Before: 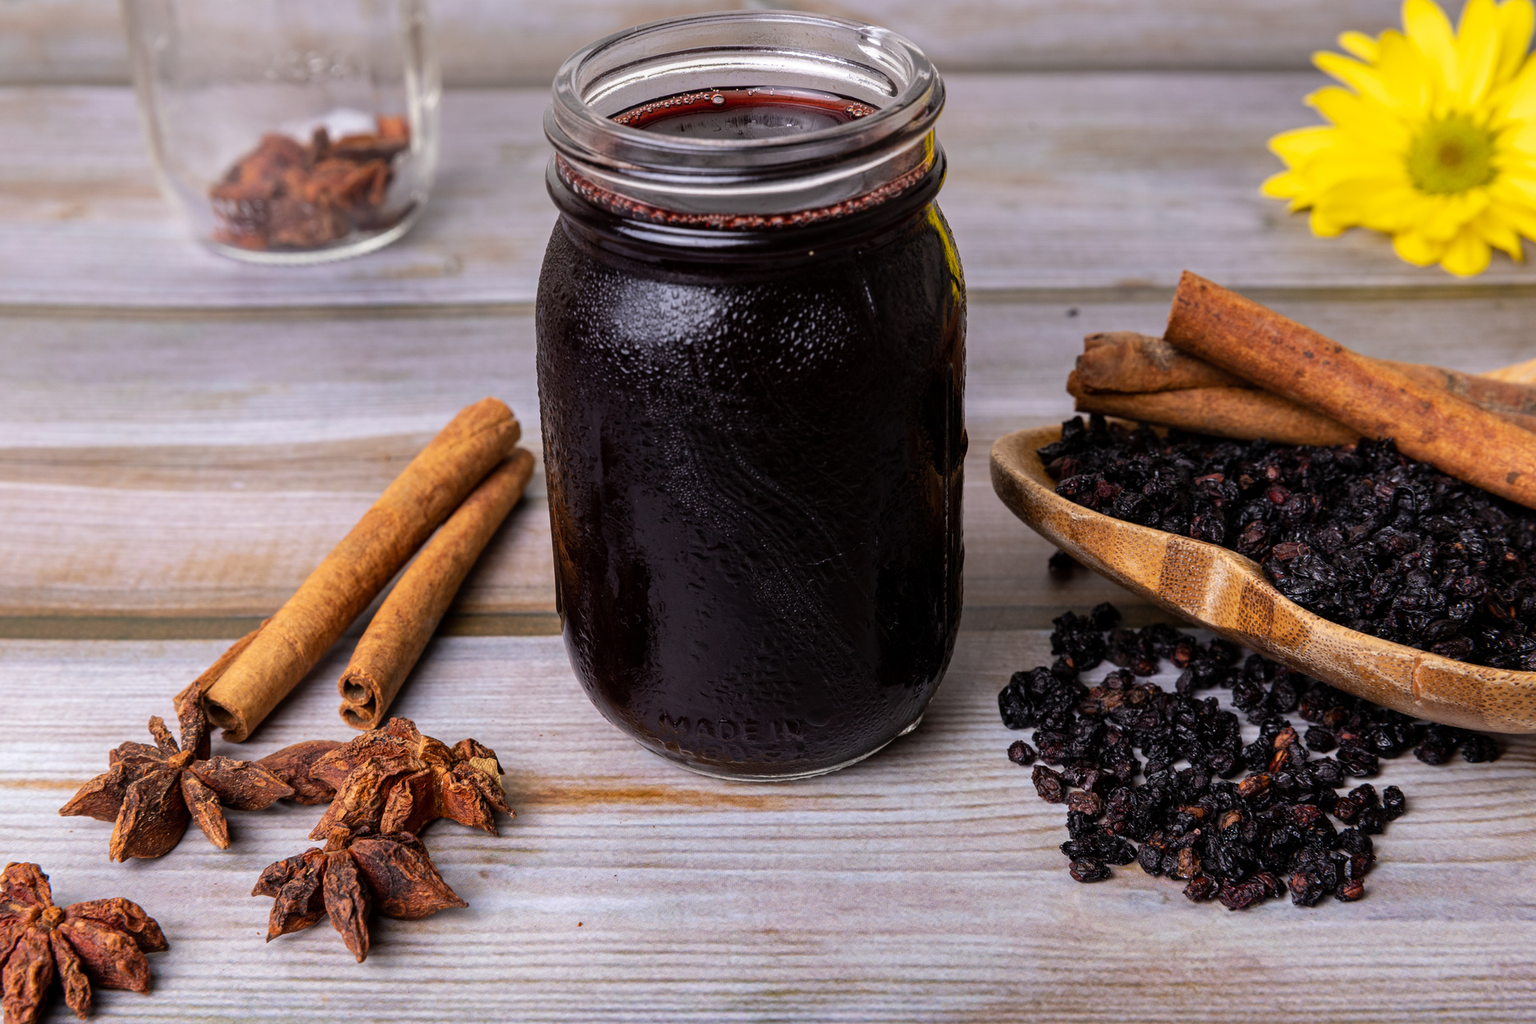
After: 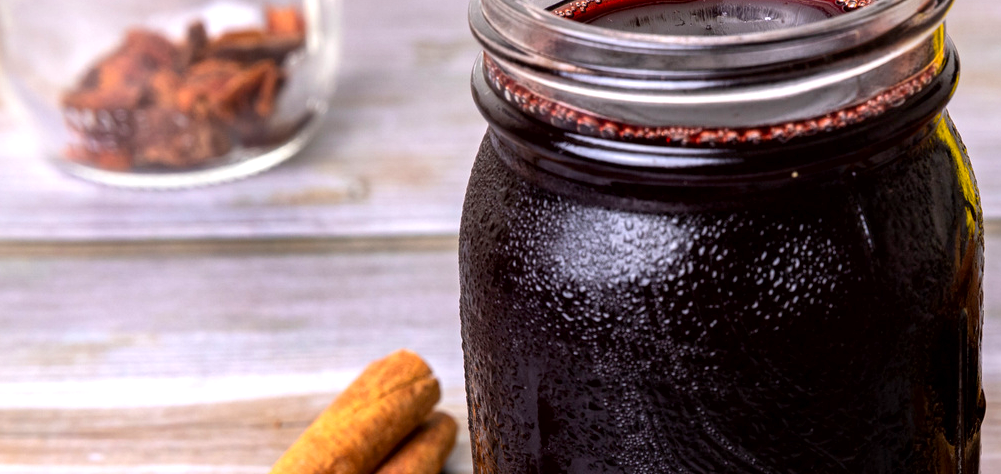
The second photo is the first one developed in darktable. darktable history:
crop: left 10.369%, top 10.743%, right 36.157%, bottom 51.203%
contrast brightness saturation: contrast 0.039, saturation 0.162
local contrast: mode bilateral grid, contrast 20, coarseness 51, detail 128%, midtone range 0.2
exposure: black level correction 0.001, exposure 0.675 EV, compensate highlight preservation false
